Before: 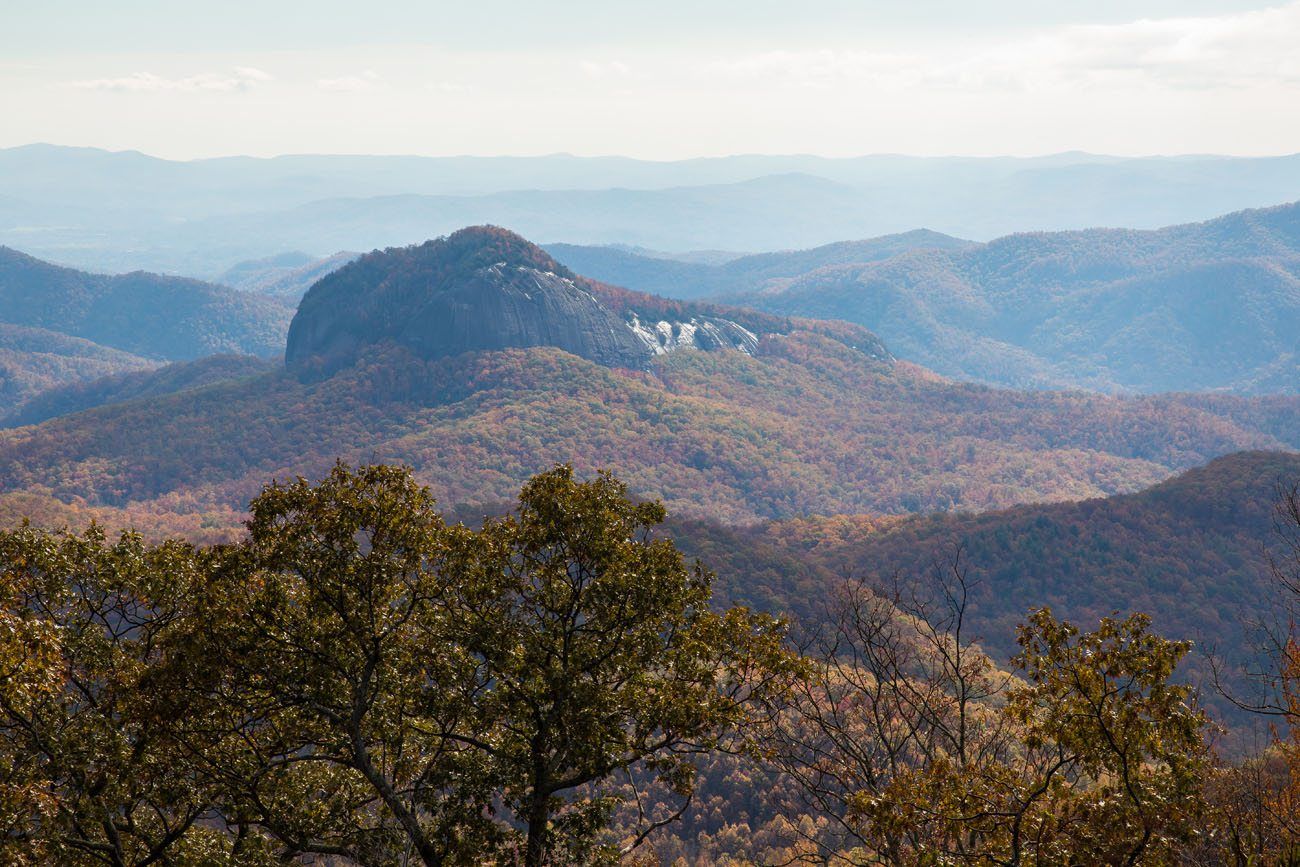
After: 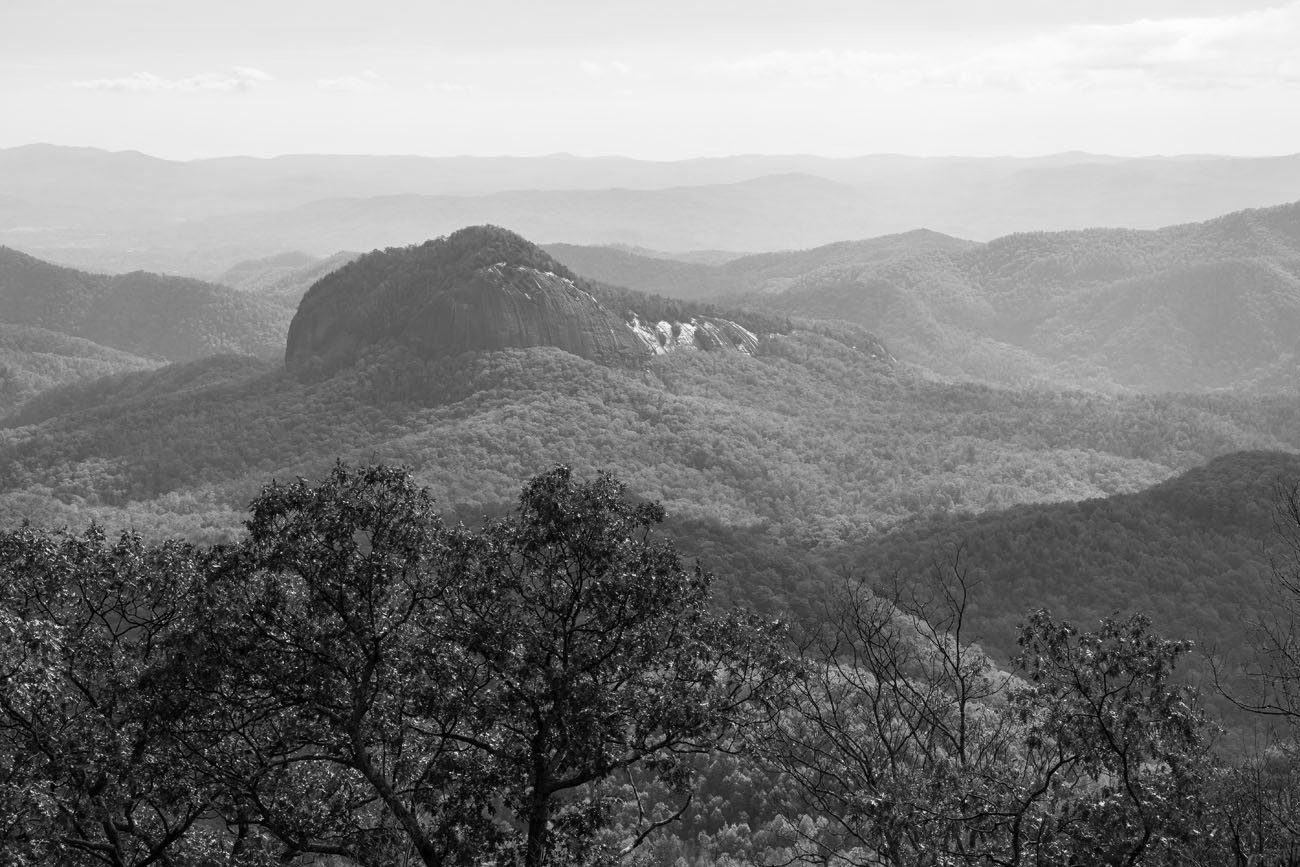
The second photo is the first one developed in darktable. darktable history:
exposure: compensate highlight preservation false
monochrome: on, module defaults
